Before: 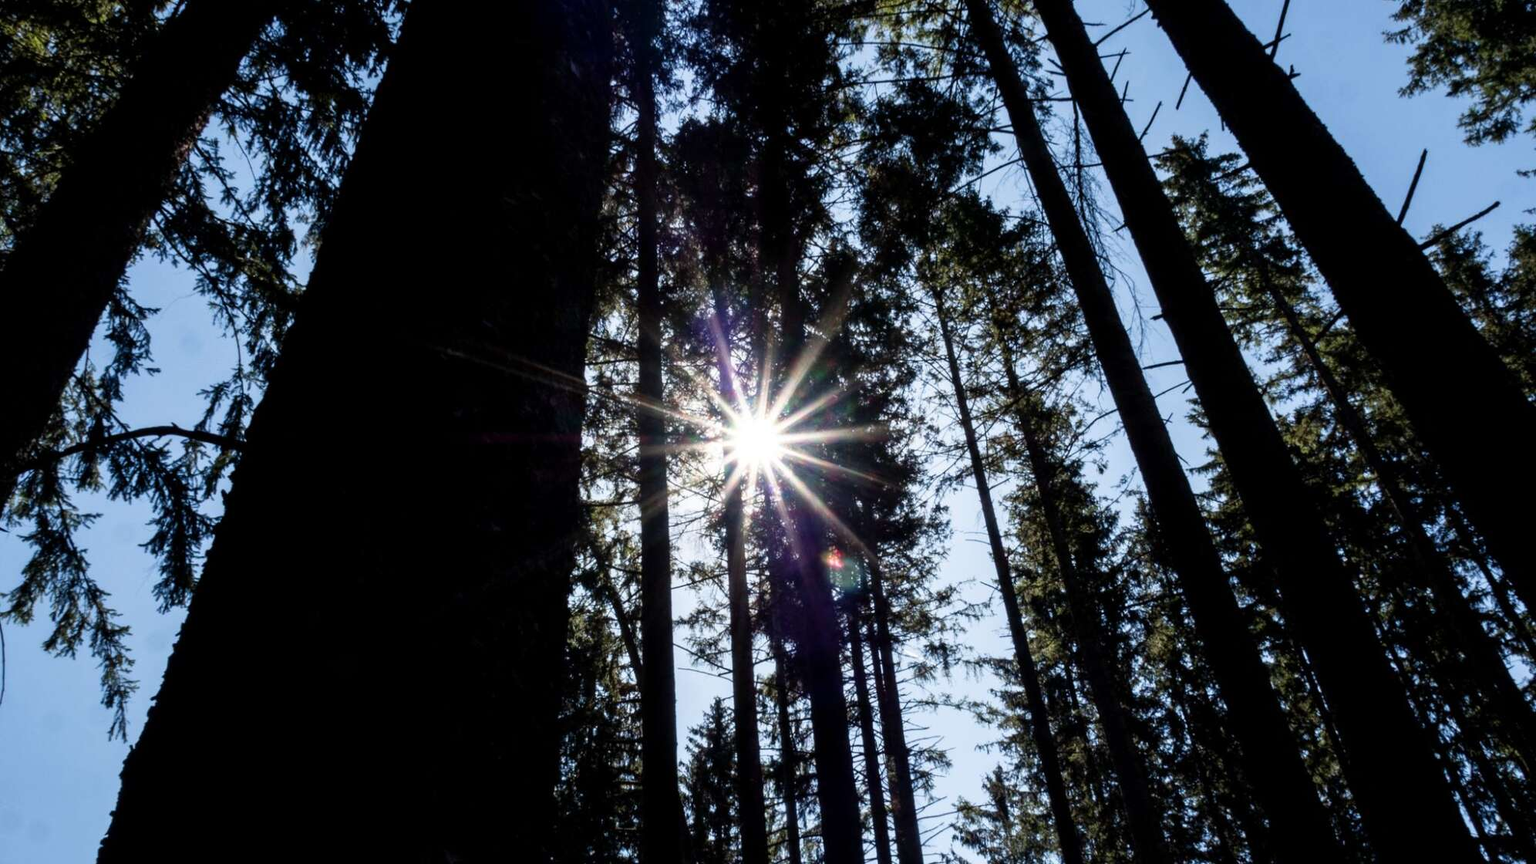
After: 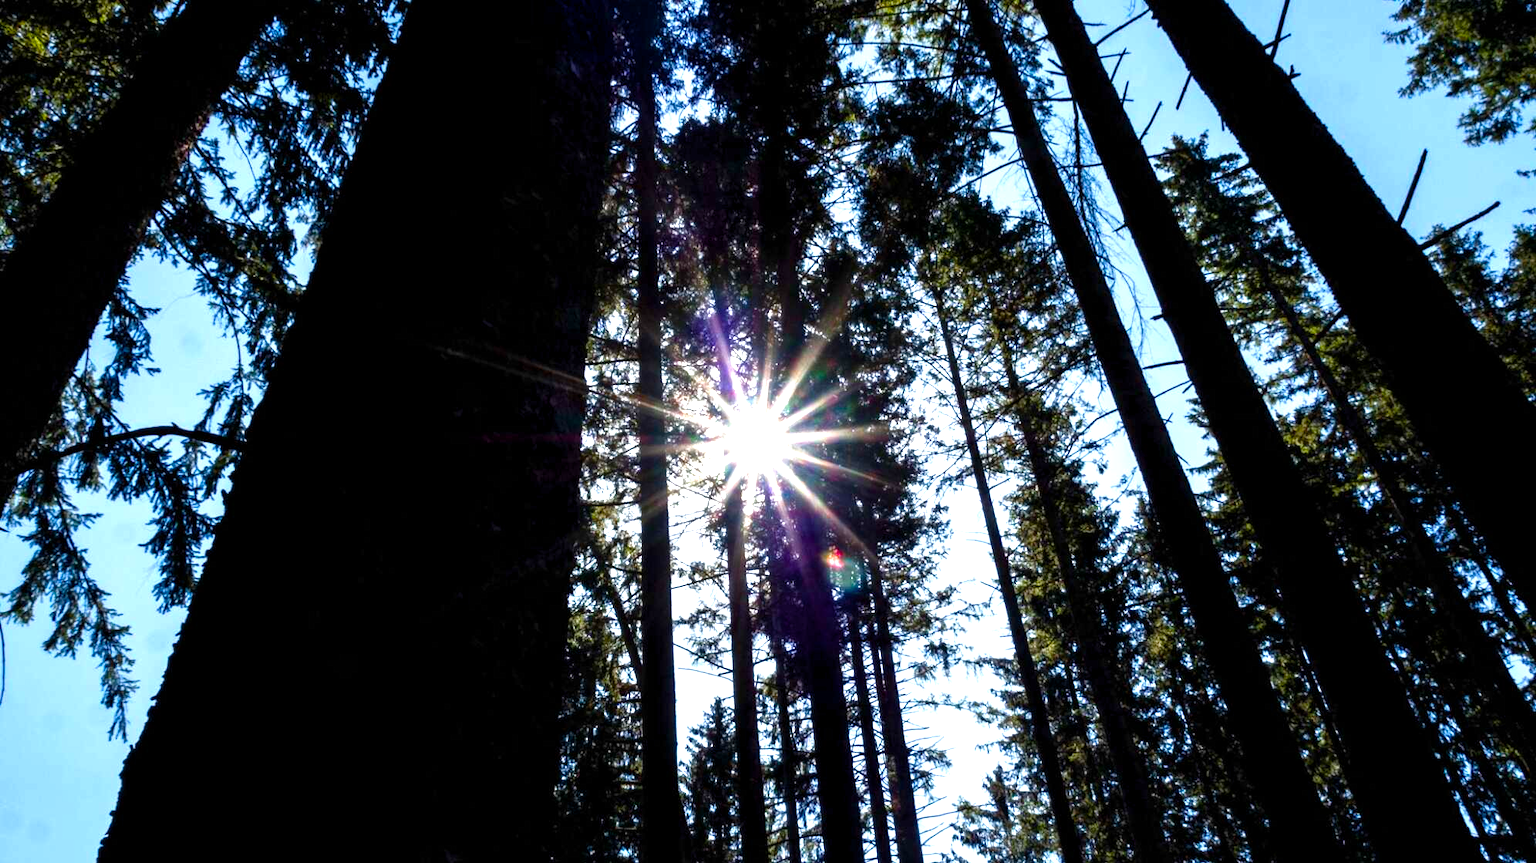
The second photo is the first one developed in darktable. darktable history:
tone equalizer: on, module defaults
color balance rgb: perceptual saturation grading › global saturation 40.77%, perceptual saturation grading › highlights -25.569%, perceptual saturation grading › mid-tones 34.959%, perceptual saturation grading › shadows 35.114%, perceptual brilliance grading › global brilliance 25.074%
